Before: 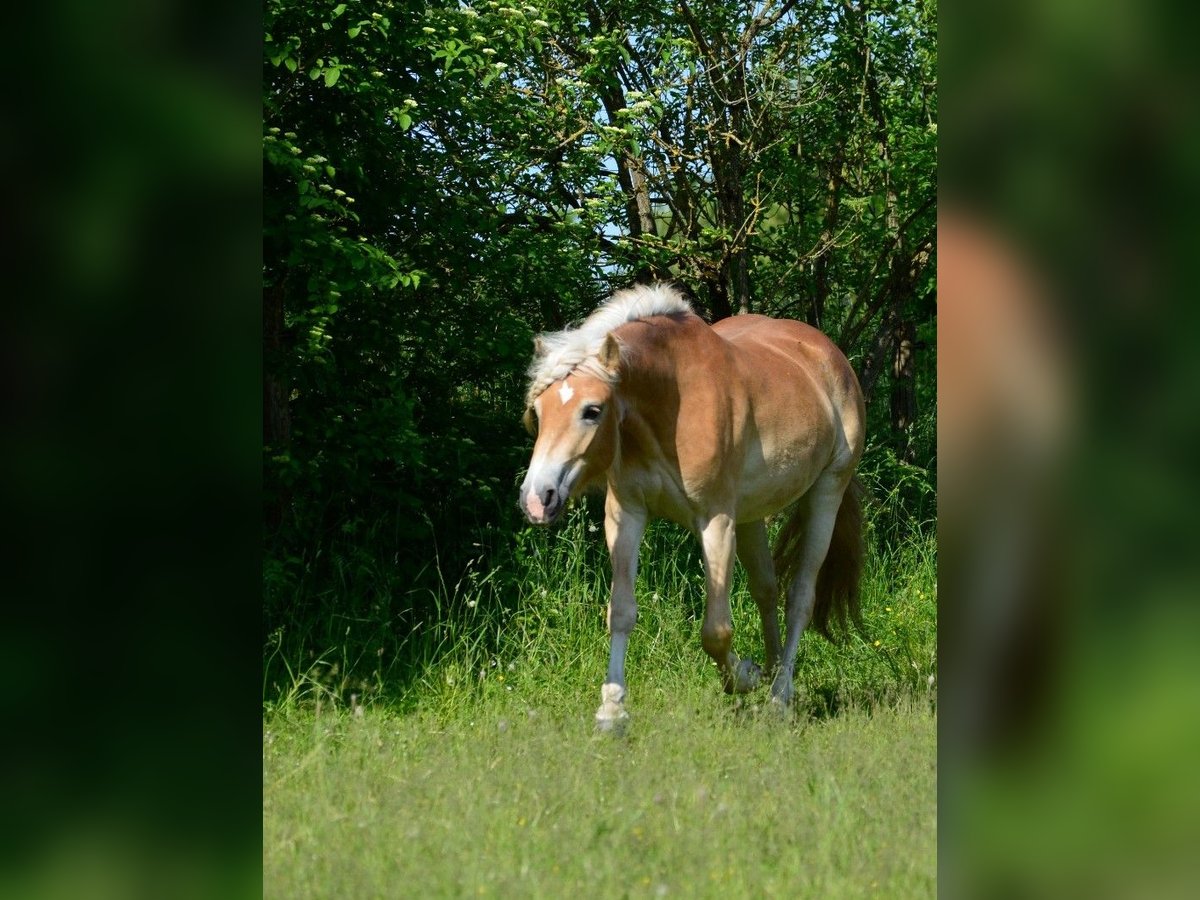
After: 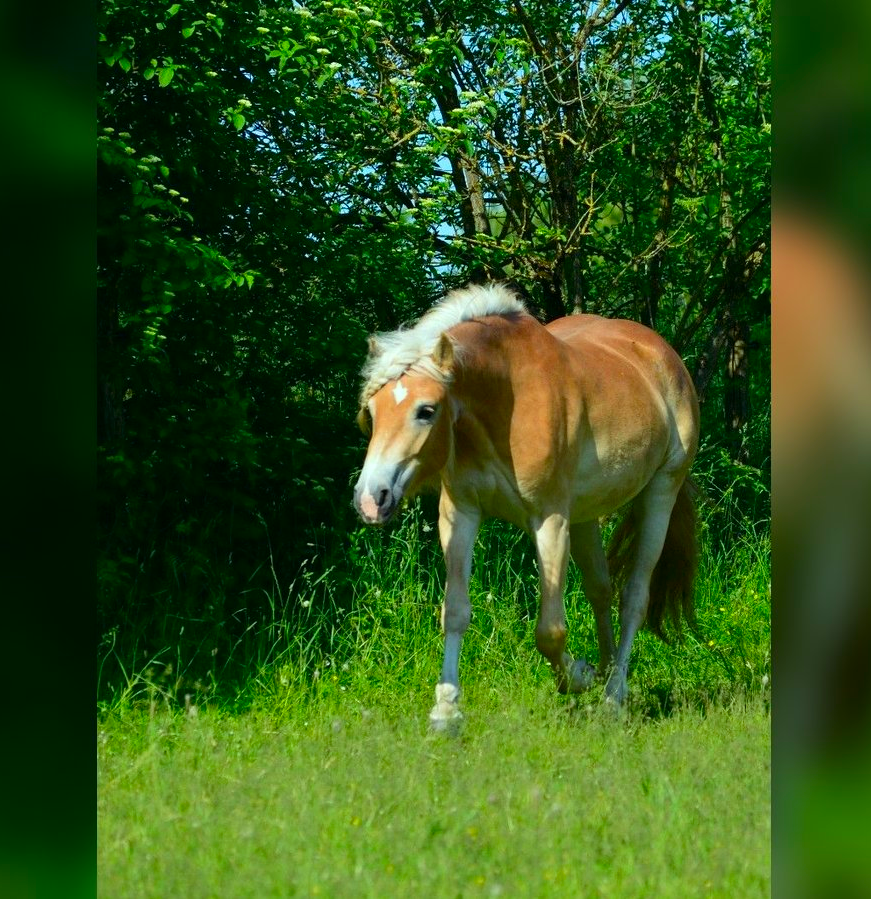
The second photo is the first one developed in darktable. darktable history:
color correction: highlights a* -7.6, highlights b* 1.1, shadows a* -2.91, saturation 1.39
crop: left 13.895%, top 0%, right 13.501%
